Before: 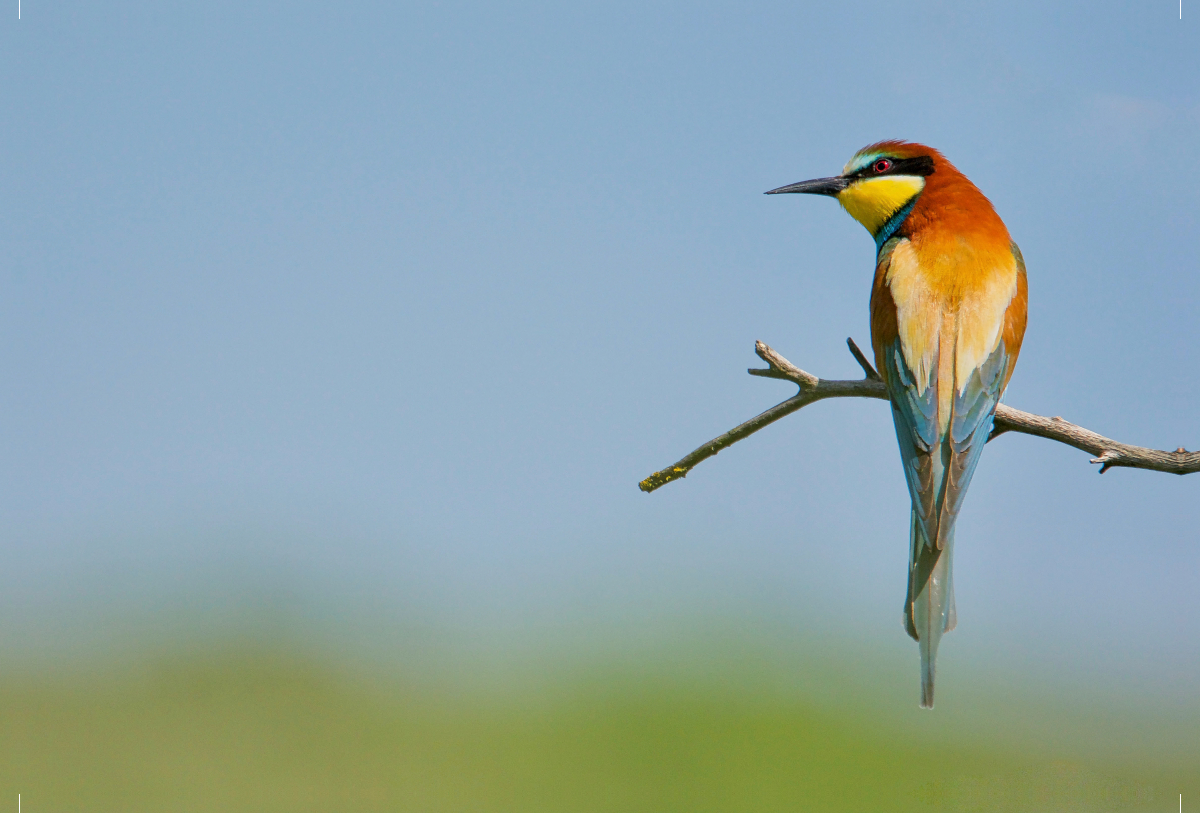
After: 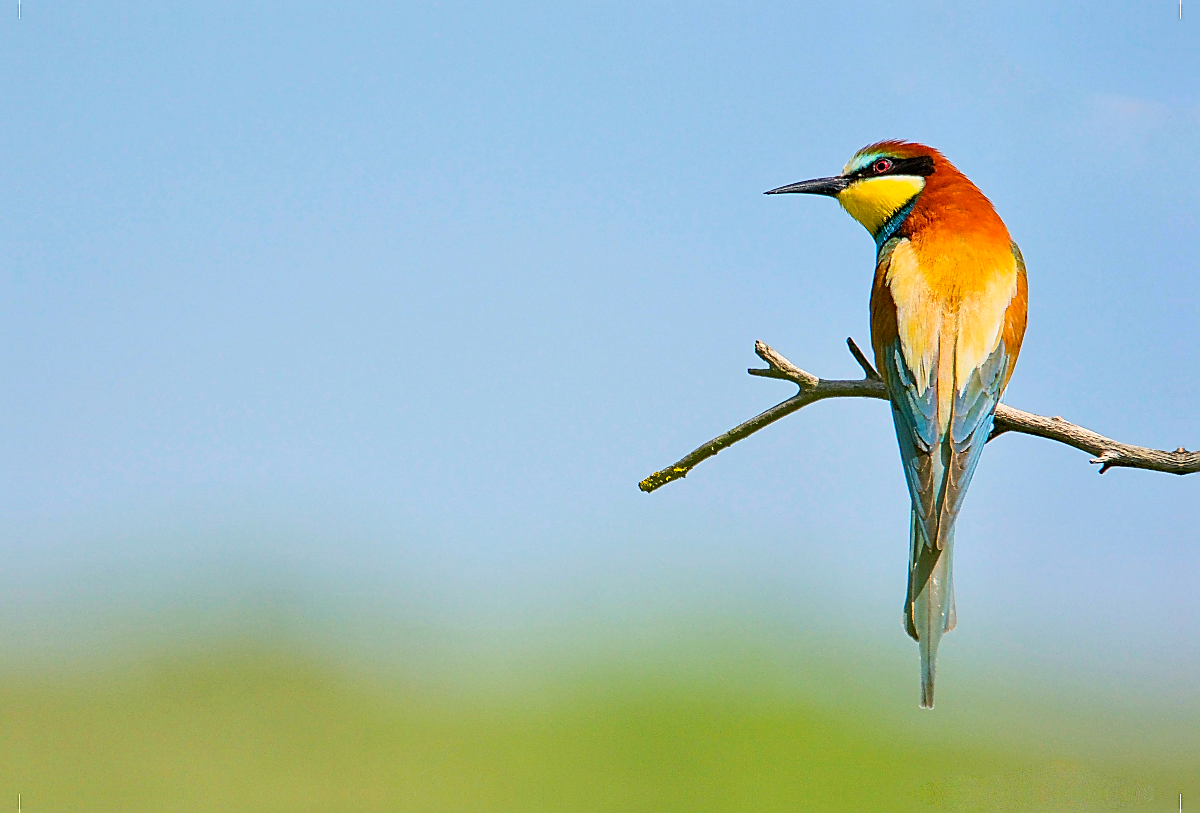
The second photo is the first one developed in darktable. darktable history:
haze removal: compatibility mode true, adaptive false
sharpen: radius 1.413, amount 1.242, threshold 0.612
contrast brightness saturation: contrast 0.196, brightness 0.157, saturation 0.218
exposure: exposure -0.071 EV, compensate highlight preservation false
